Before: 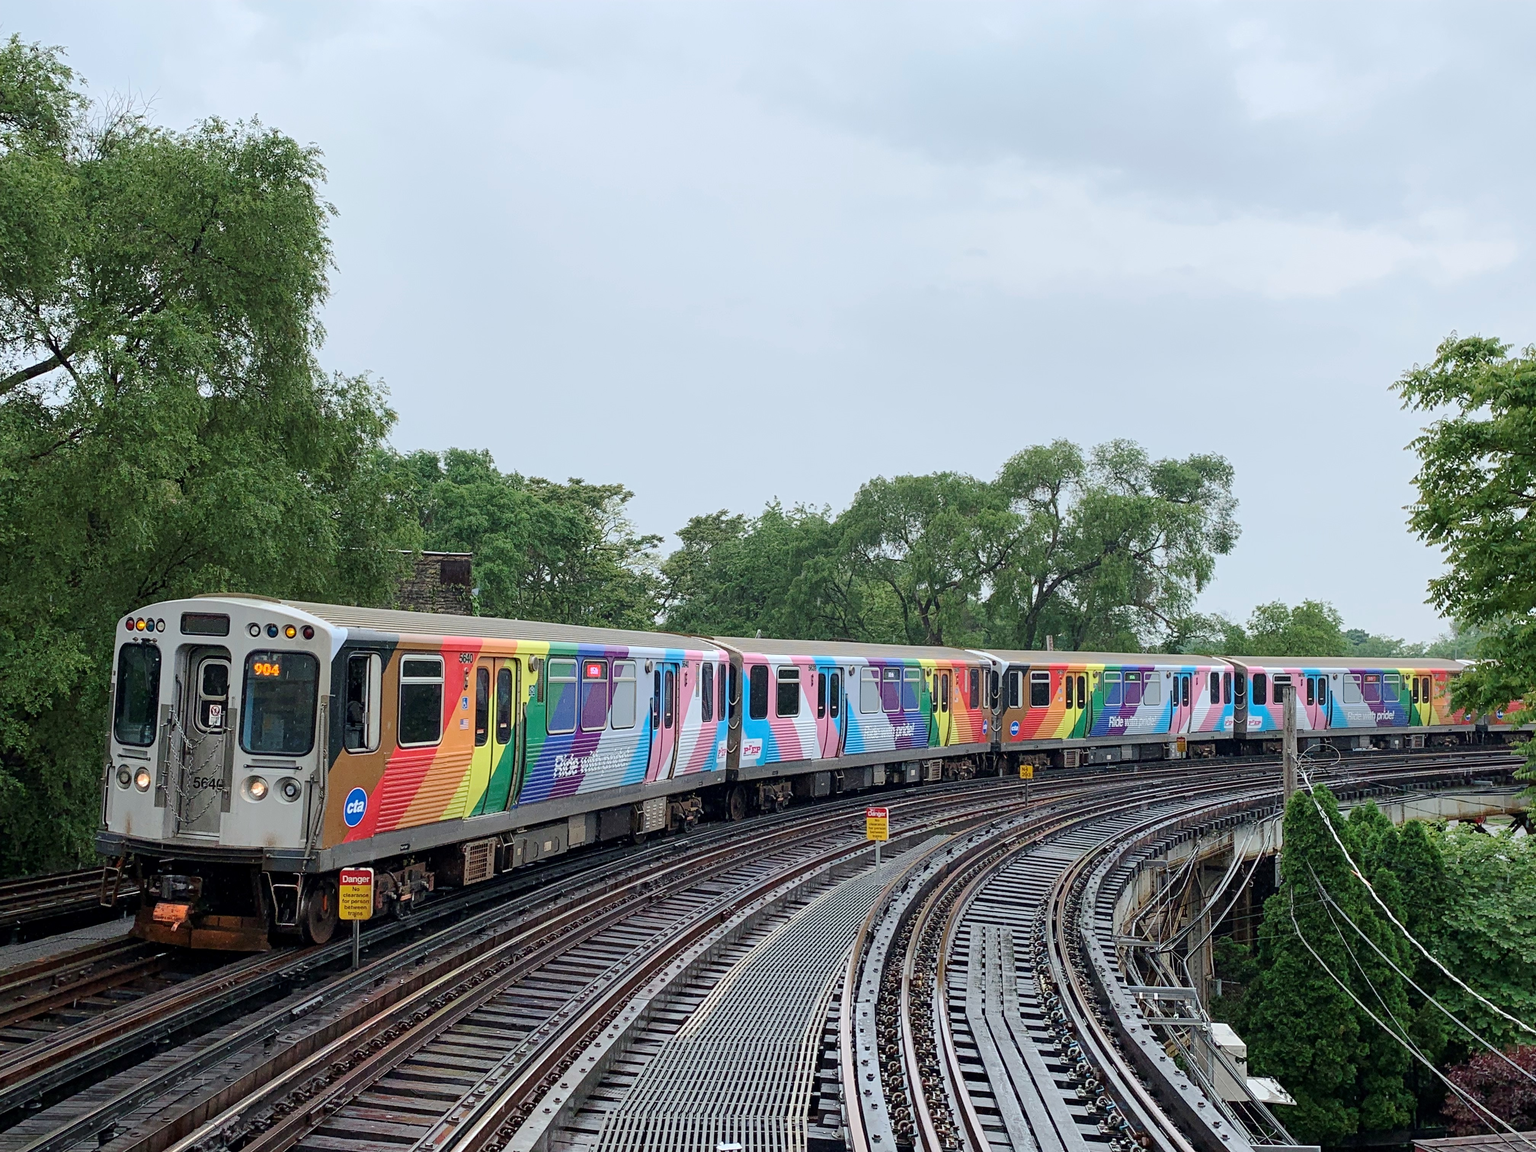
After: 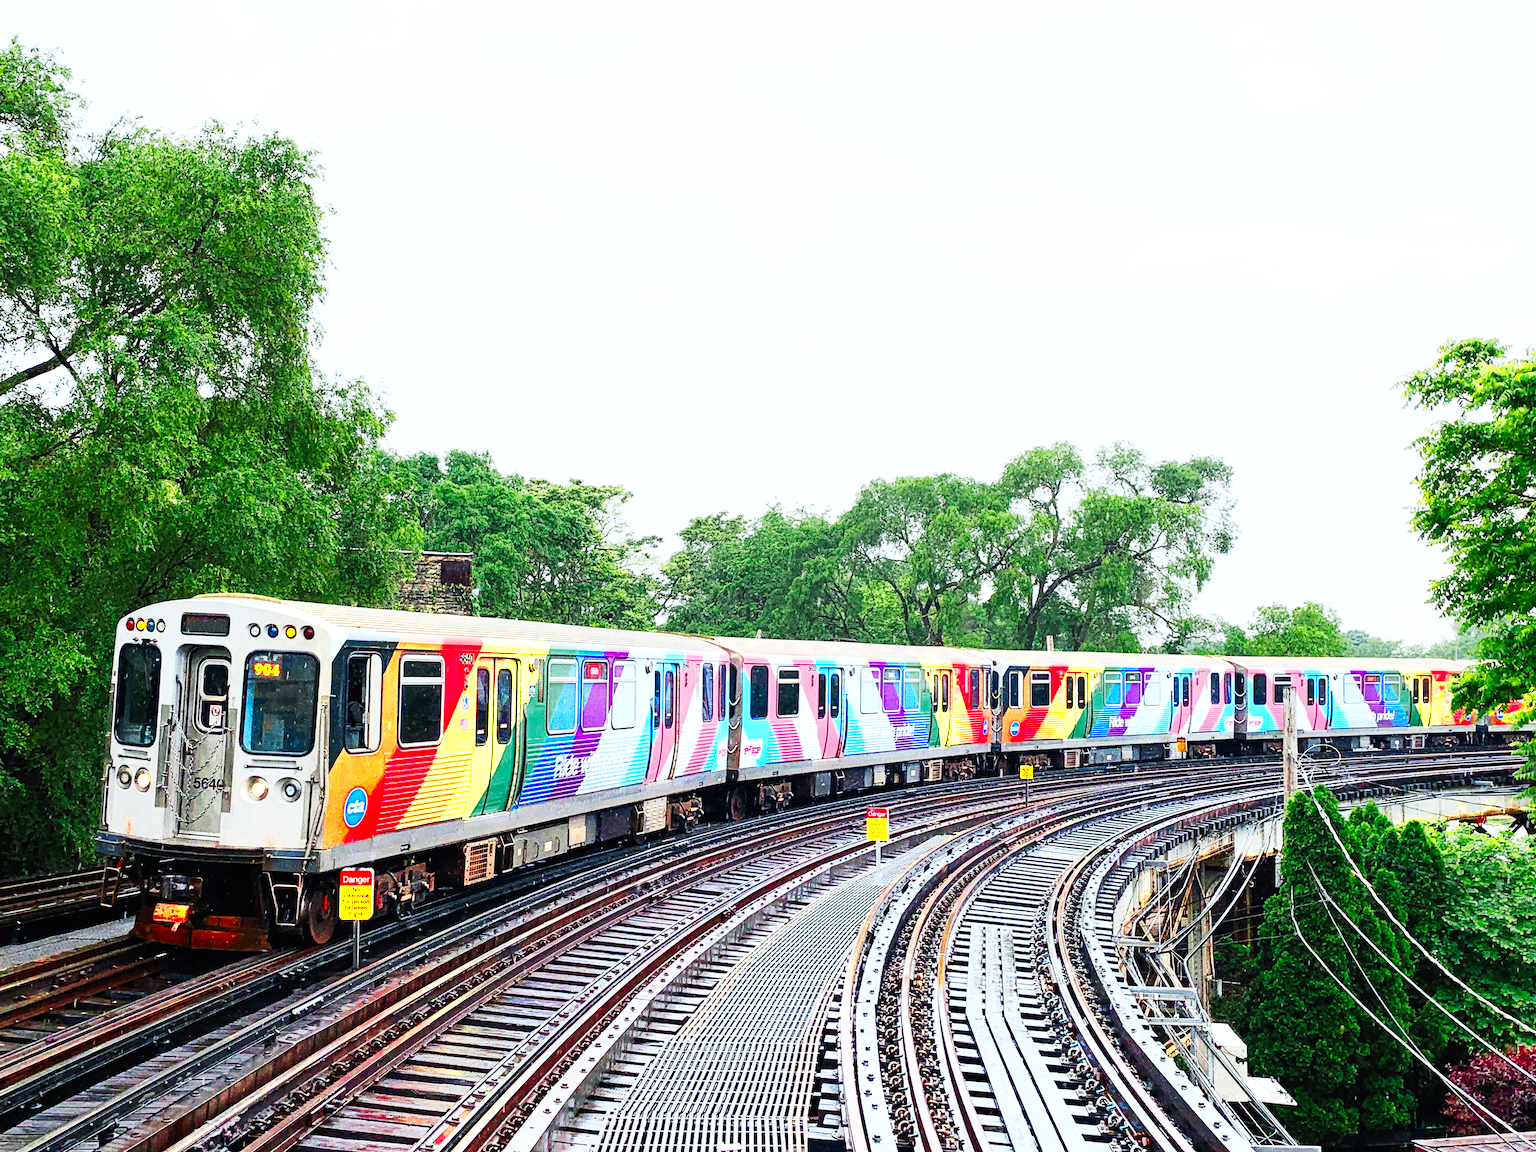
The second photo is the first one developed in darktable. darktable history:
base curve: curves: ch0 [(0, 0) (0.007, 0.004) (0.027, 0.03) (0.046, 0.07) (0.207, 0.54) (0.442, 0.872) (0.673, 0.972) (1, 1)], preserve colors none
contrast brightness saturation: contrast 0.2, brightness 0.162, saturation 0.215
color zones: curves: ch0 [(0.004, 0.305) (0.261, 0.623) (0.389, 0.399) (0.708, 0.571) (0.947, 0.34)]; ch1 [(0.025, 0.645) (0.229, 0.584) (0.326, 0.551) (0.484, 0.262) (0.757, 0.643)]
